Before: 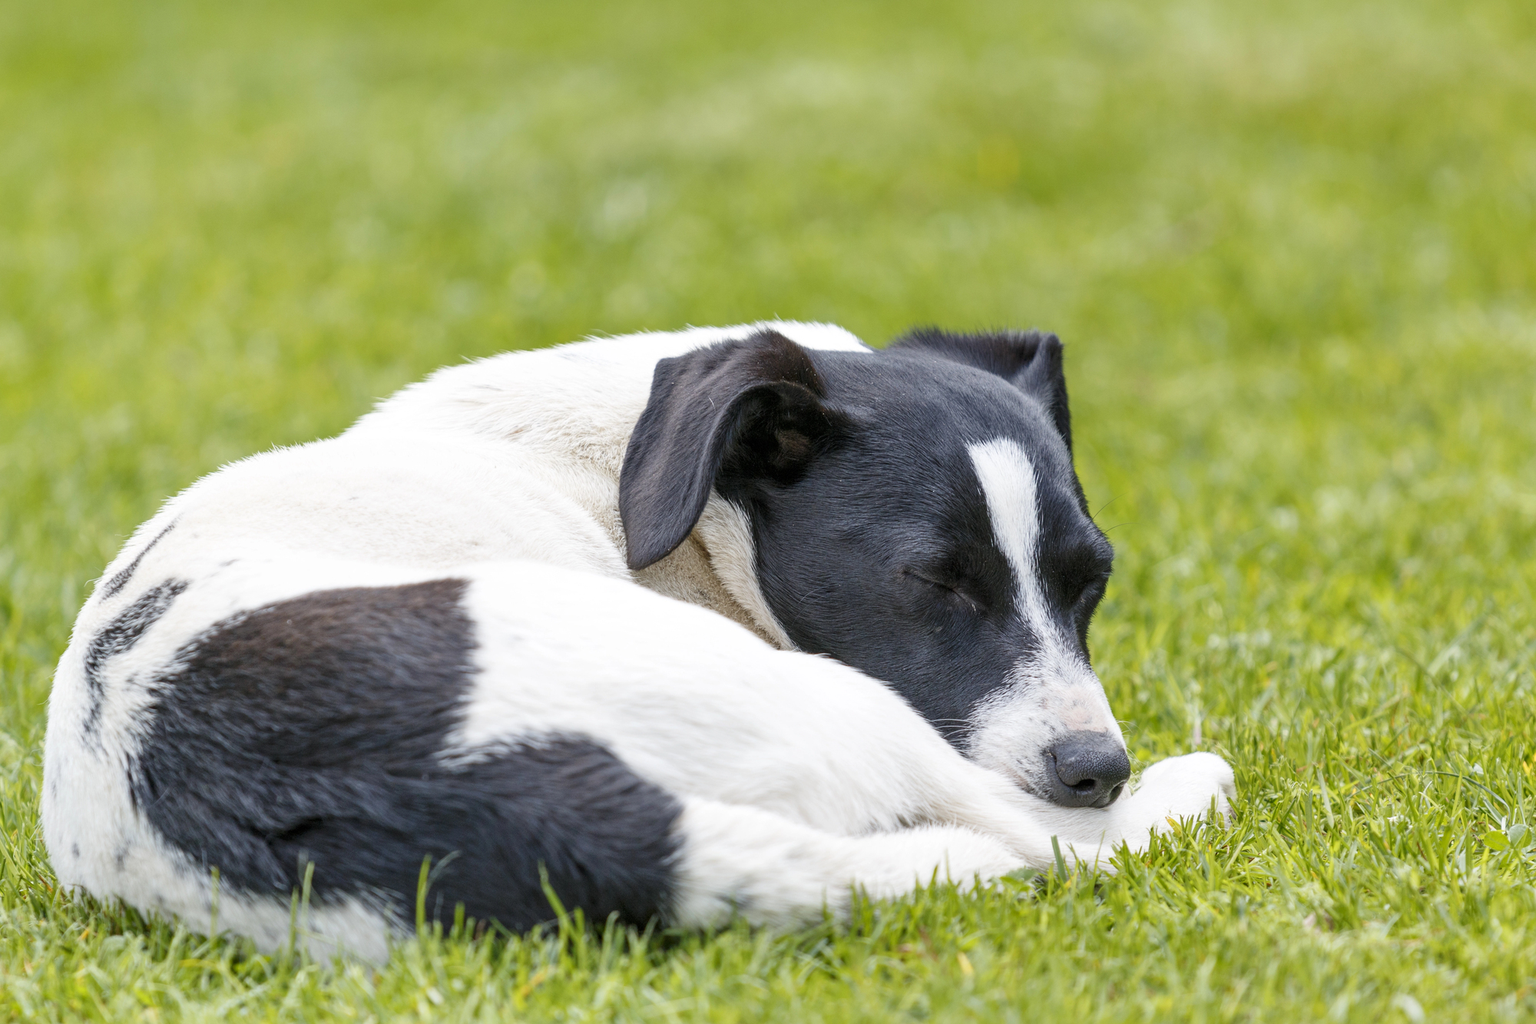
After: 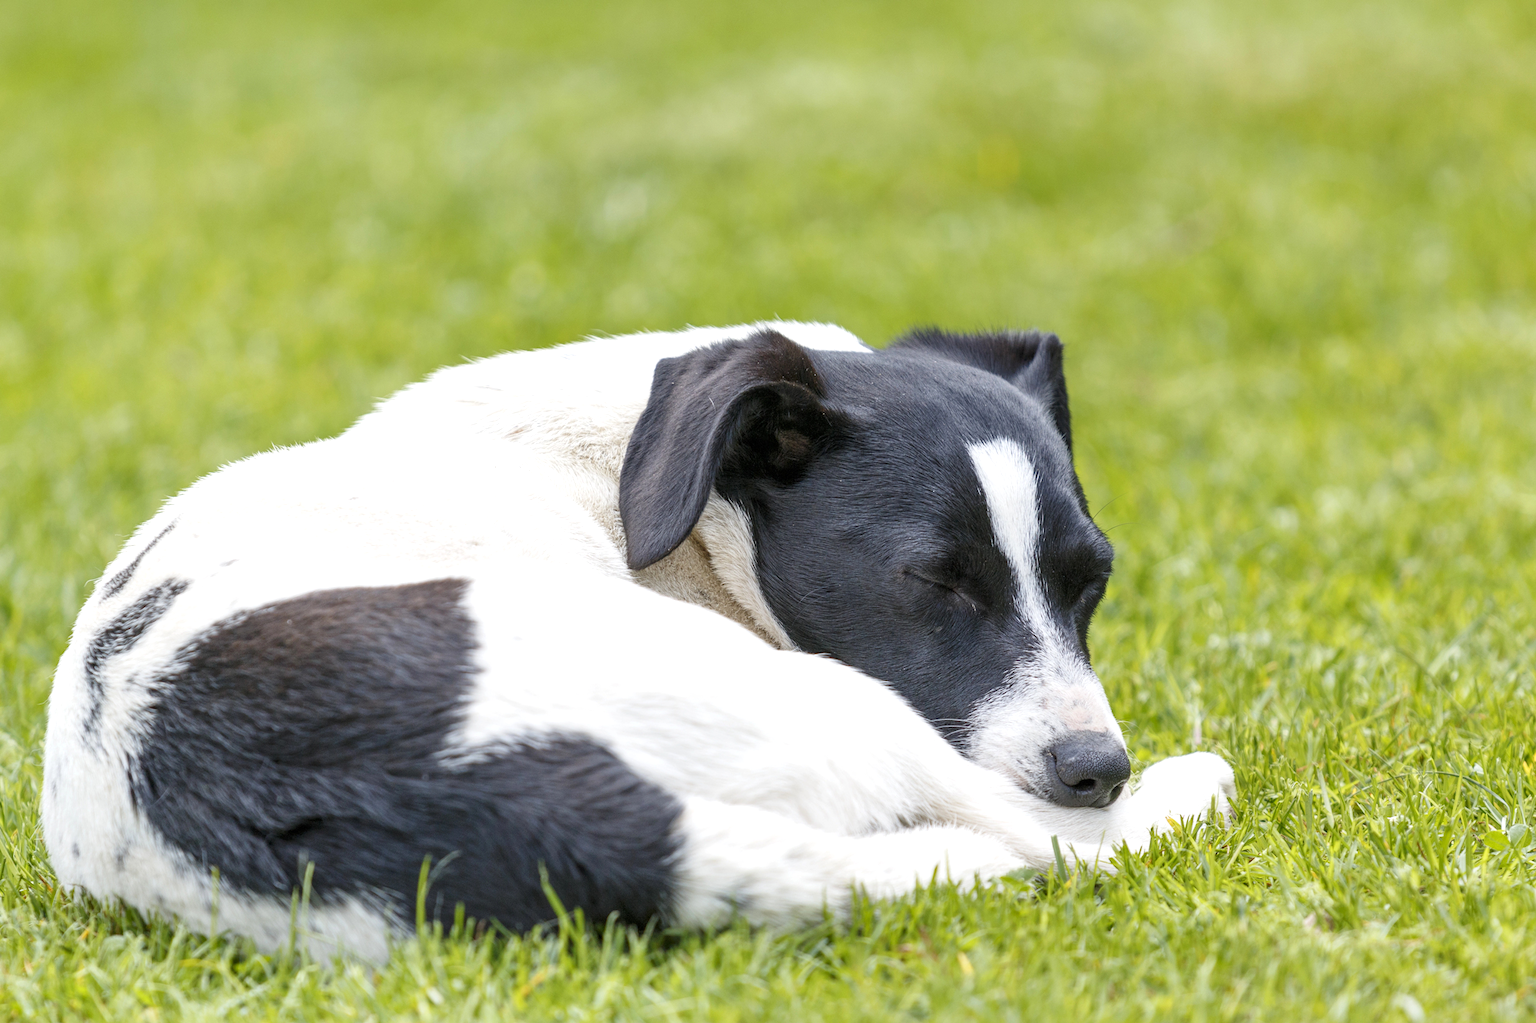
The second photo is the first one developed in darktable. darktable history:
exposure: exposure 0.2 EV, compensate highlight preservation false
